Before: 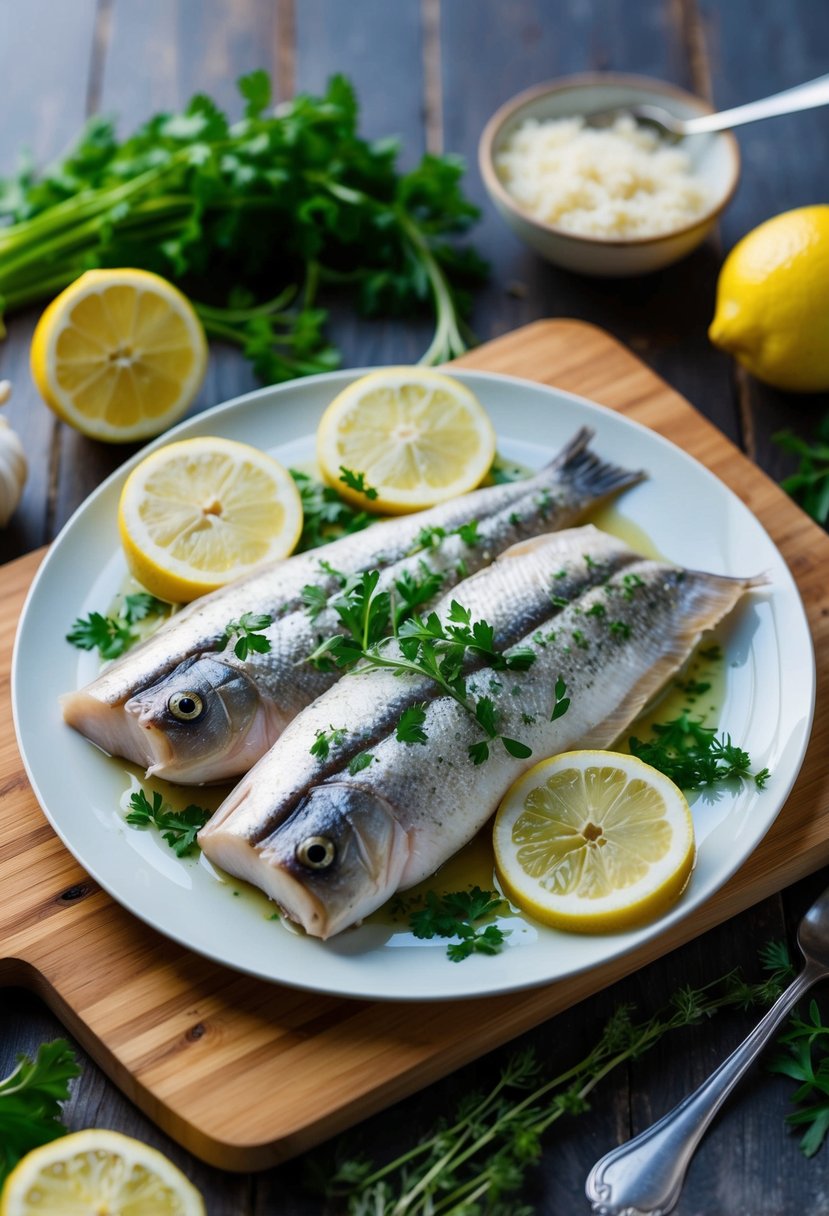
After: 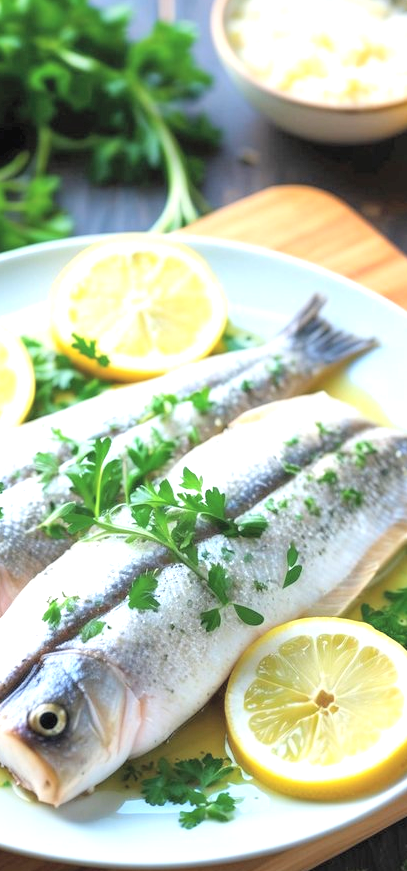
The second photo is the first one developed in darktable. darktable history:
exposure: black level correction 0, exposure 1.096 EV, compensate exposure bias true, compensate highlight preservation false
crop: left 32.447%, top 10.941%, right 18.362%, bottom 17.358%
contrast brightness saturation: brightness 0.276
